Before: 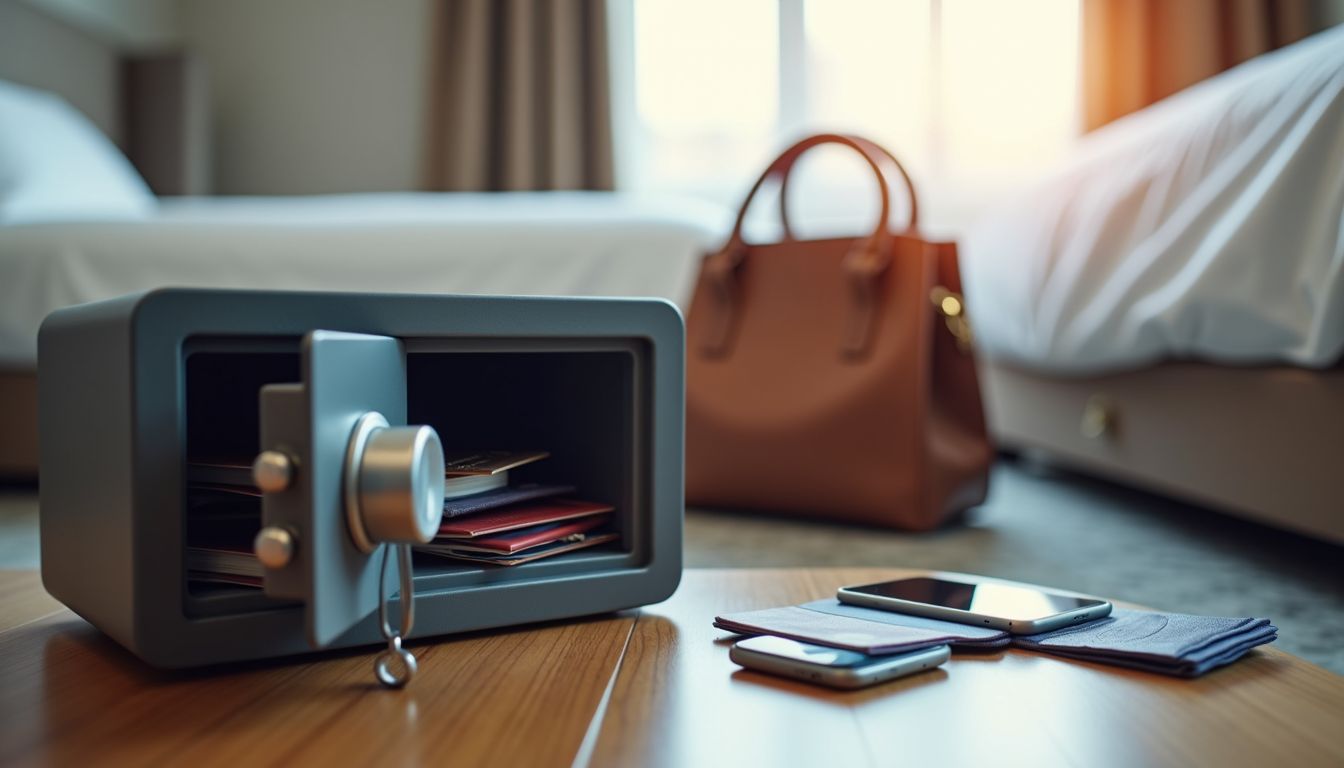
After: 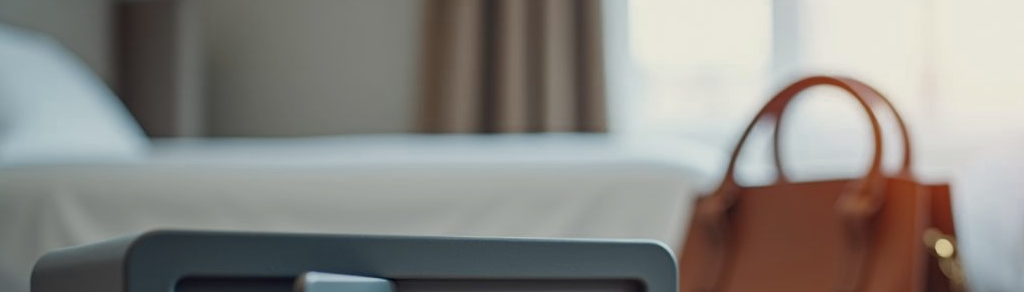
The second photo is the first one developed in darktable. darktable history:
crop: left 0.579%, top 7.627%, right 23.167%, bottom 54.275%
color zones: curves: ch0 [(0, 0.5) (0.125, 0.4) (0.25, 0.5) (0.375, 0.4) (0.5, 0.4) (0.625, 0.35) (0.75, 0.35) (0.875, 0.5)]; ch1 [(0, 0.35) (0.125, 0.45) (0.25, 0.35) (0.375, 0.35) (0.5, 0.35) (0.625, 0.35) (0.75, 0.45) (0.875, 0.35)]; ch2 [(0, 0.6) (0.125, 0.5) (0.25, 0.5) (0.375, 0.6) (0.5, 0.6) (0.625, 0.5) (0.75, 0.5) (0.875, 0.5)]
color balance rgb: contrast -10%
